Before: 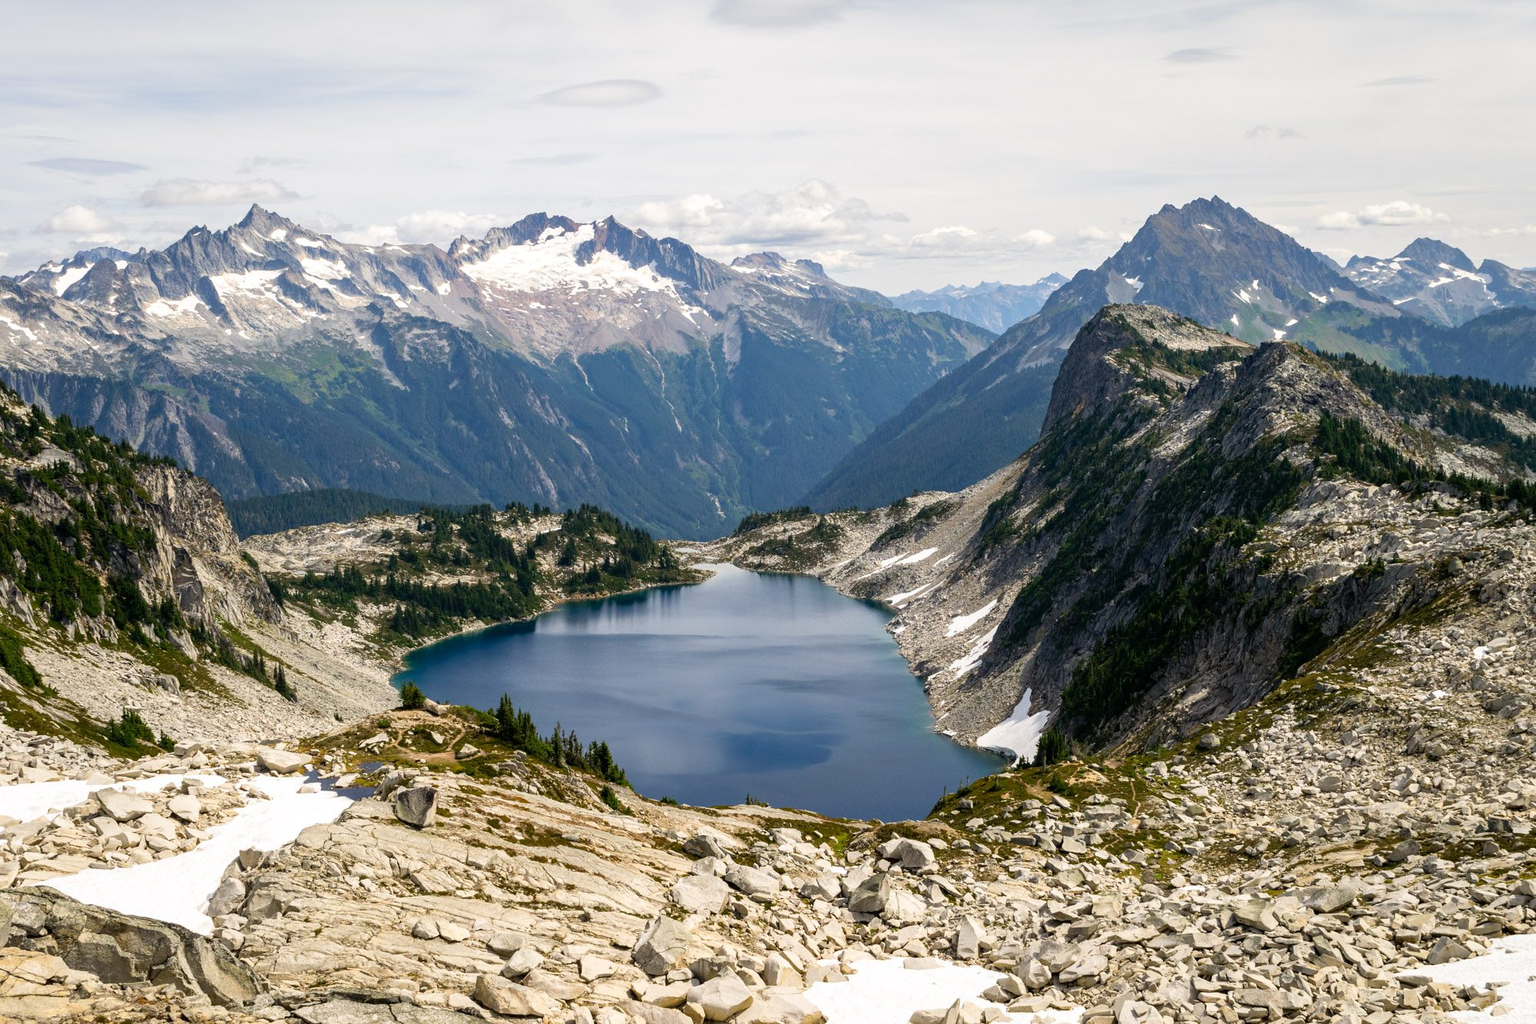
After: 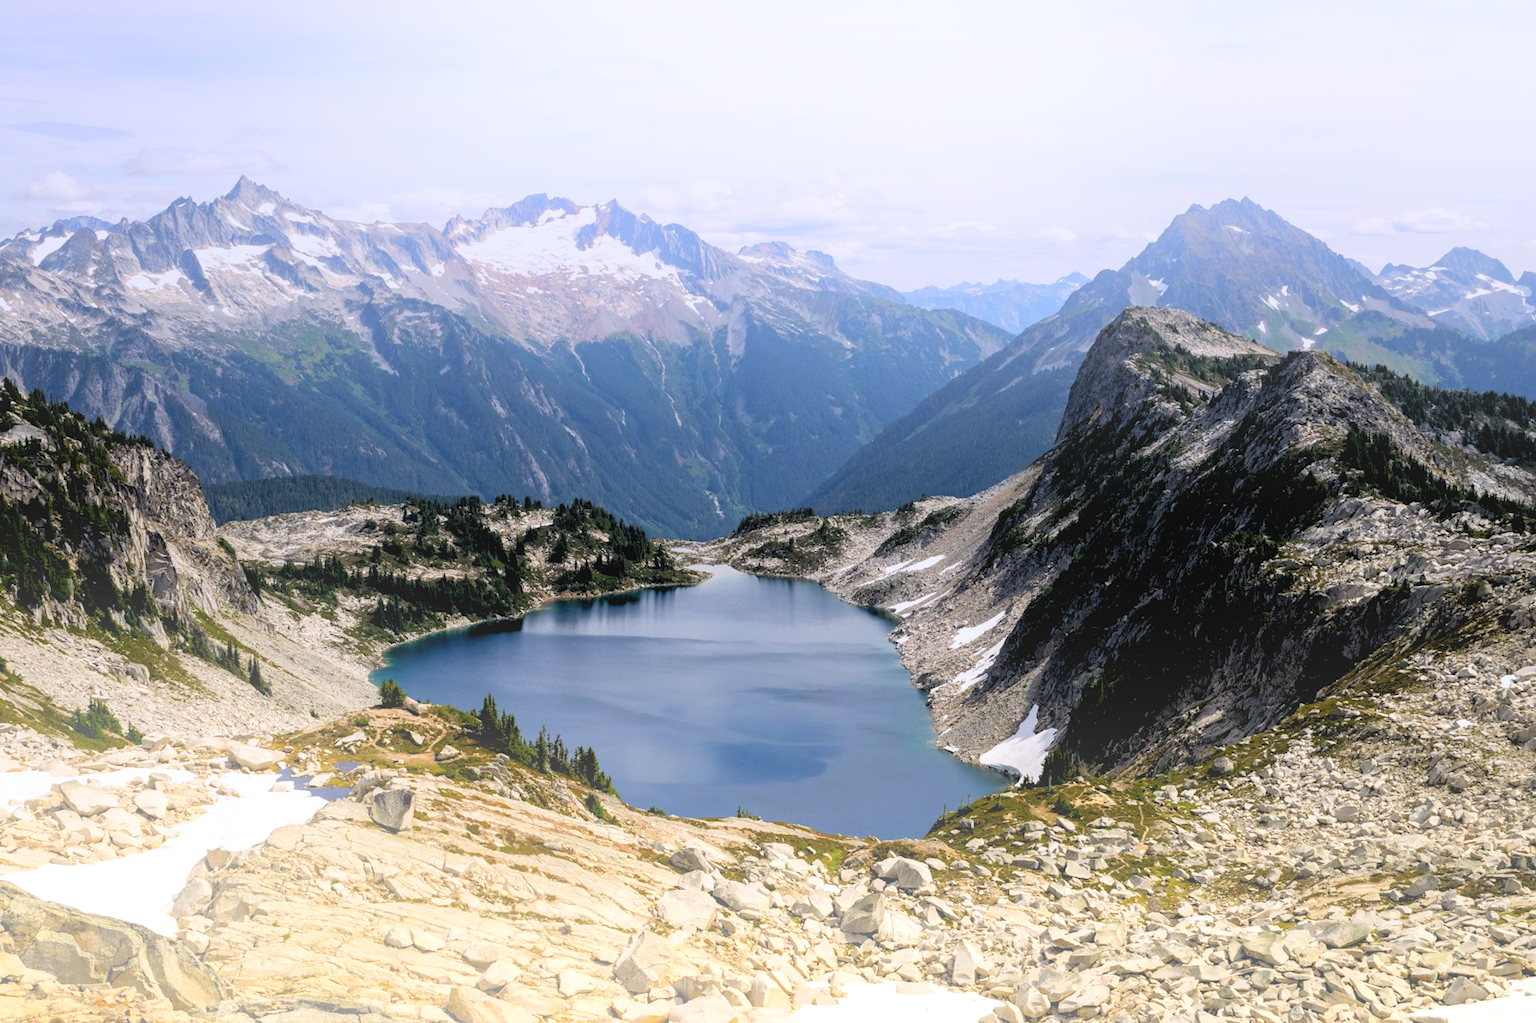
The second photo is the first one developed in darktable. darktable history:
crop and rotate: angle -1.69°
graduated density: hue 238.83°, saturation 50%
bloom: size 38%, threshold 95%, strength 30%
rgb levels: levels [[0.013, 0.434, 0.89], [0, 0.5, 1], [0, 0.5, 1]]
